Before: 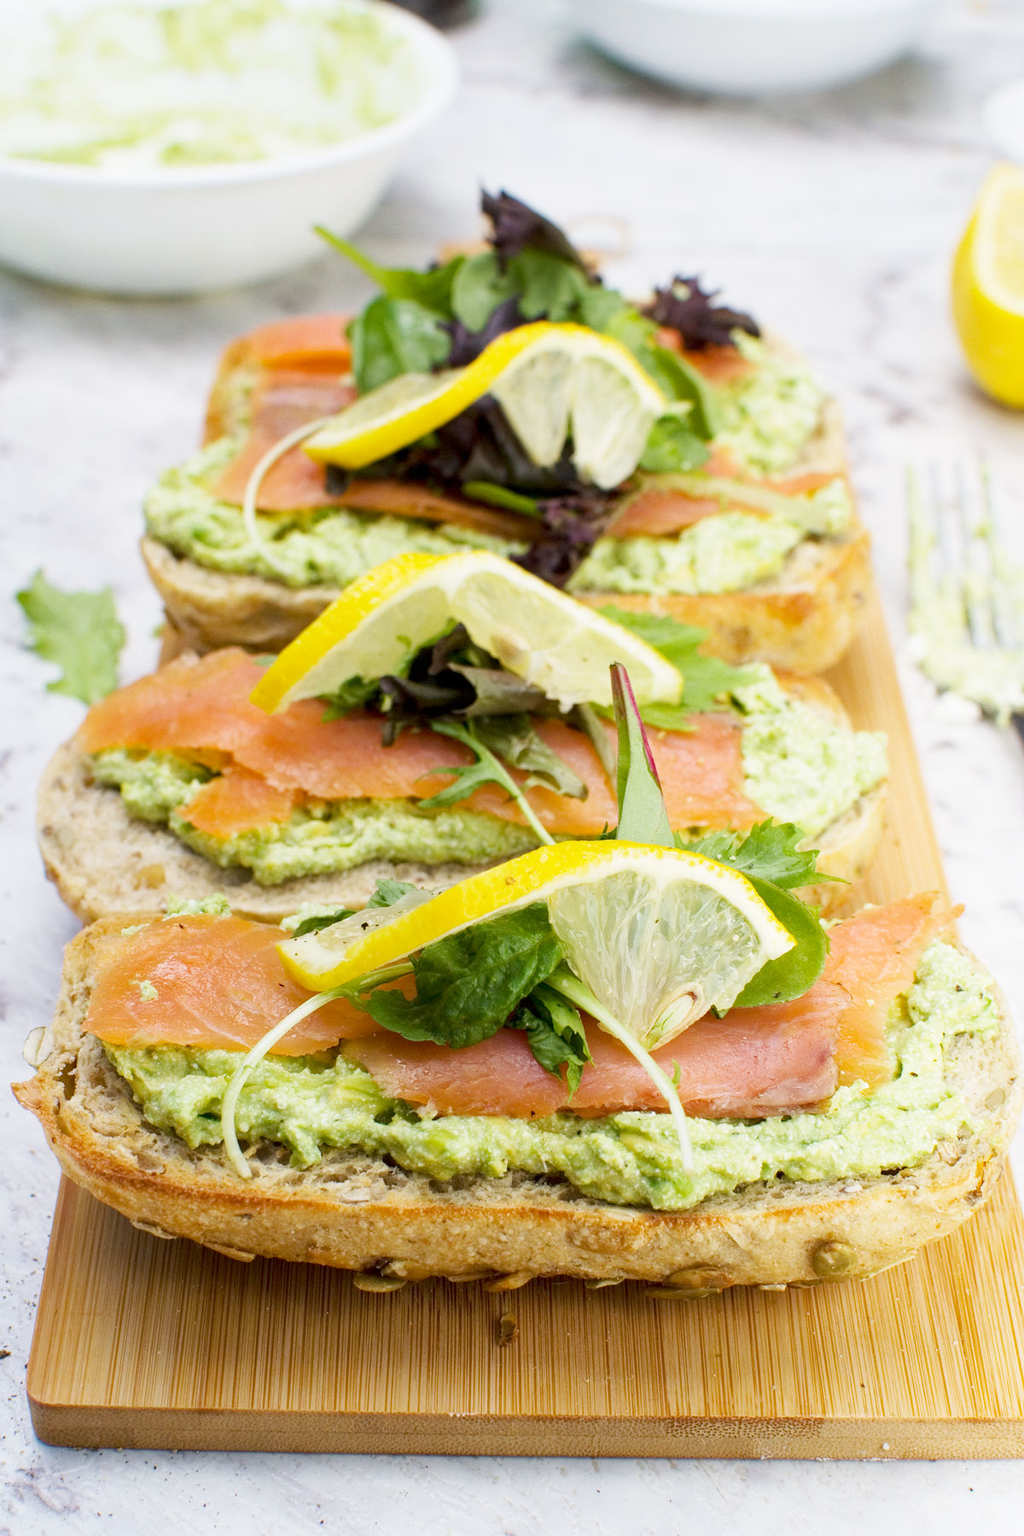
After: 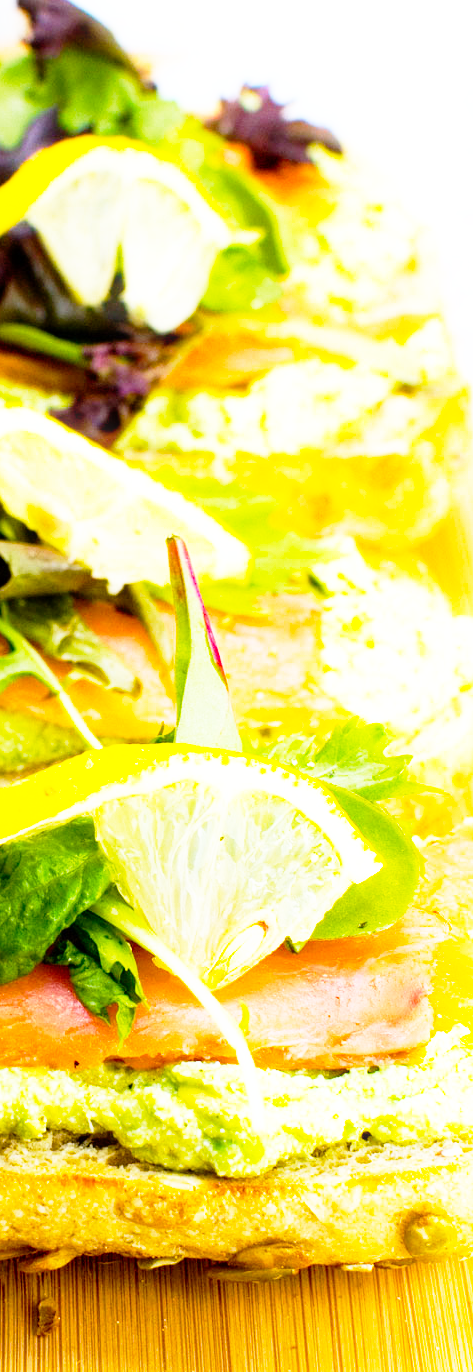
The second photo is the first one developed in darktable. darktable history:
base curve: curves: ch0 [(0, 0) (0.012, 0.01) (0.073, 0.168) (0.31, 0.711) (0.645, 0.957) (1, 1)], preserve colors none
white balance: red 0.988, blue 1.017
color balance rgb: linear chroma grading › global chroma 15%, perceptual saturation grading › global saturation 30%
crop: left 45.721%, top 13.393%, right 14.118%, bottom 10.01%
bloom: size 3%, threshold 100%, strength 0%
